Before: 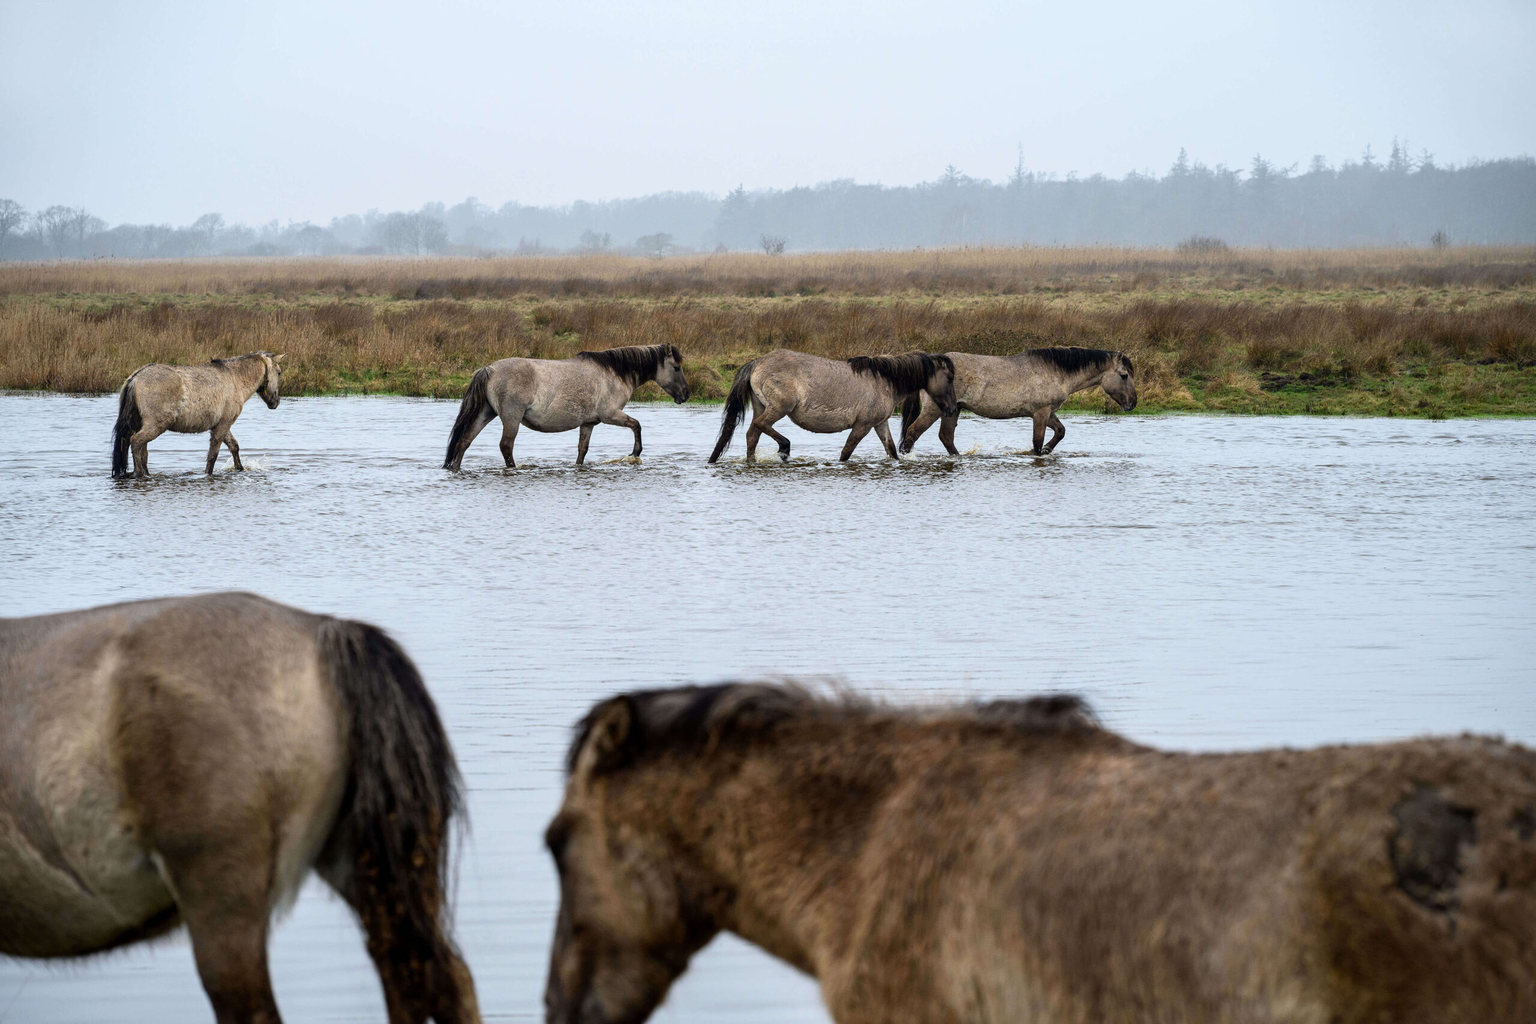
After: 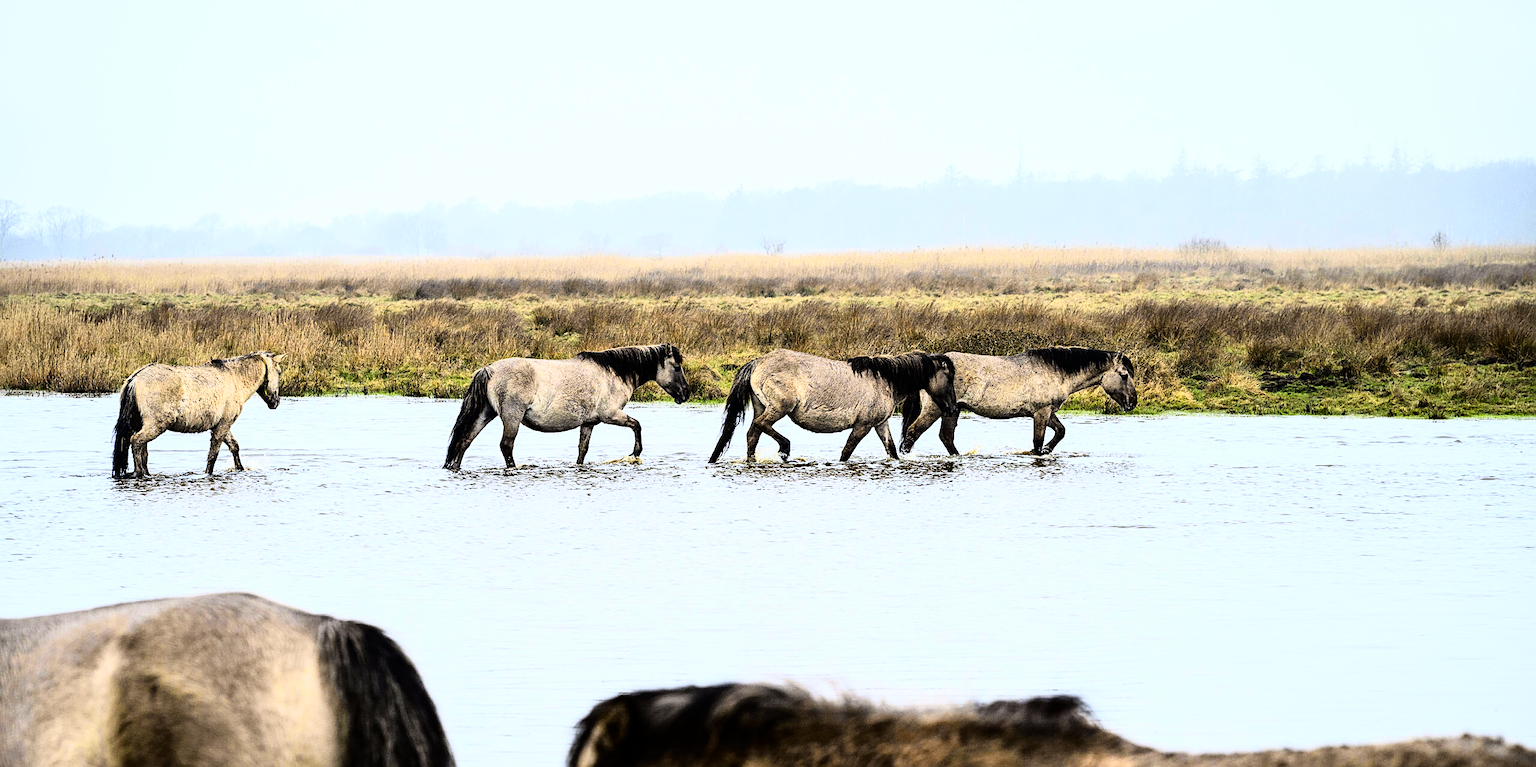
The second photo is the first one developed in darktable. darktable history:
sharpen: on, module defaults
crop: bottom 24.988%
rgb curve: curves: ch0 [(0, 0) (0.21, 0.15) (0.24, 0.21) (0.5, 0.75) (0.75, 0.96) (0.89, 0.99) (1, 1)]; ch1 [(0, 0.02) (0.21, 0.13) (0.25, 0.2) (0.5, 0.67) (0.75, 0.9) (0.89, 0.97) (1, 1)]; ch2 [(0, 0.02) (0.21, 0.13) (0.25, 0.2) (0.5, 0.67) (0.75, 0.9) (0.89, 0.97) (1, 1)], compensate middle gray true
color contrast: green-magenta contrast 0.85, blue-yellow contrast 1.25, unbound 0
